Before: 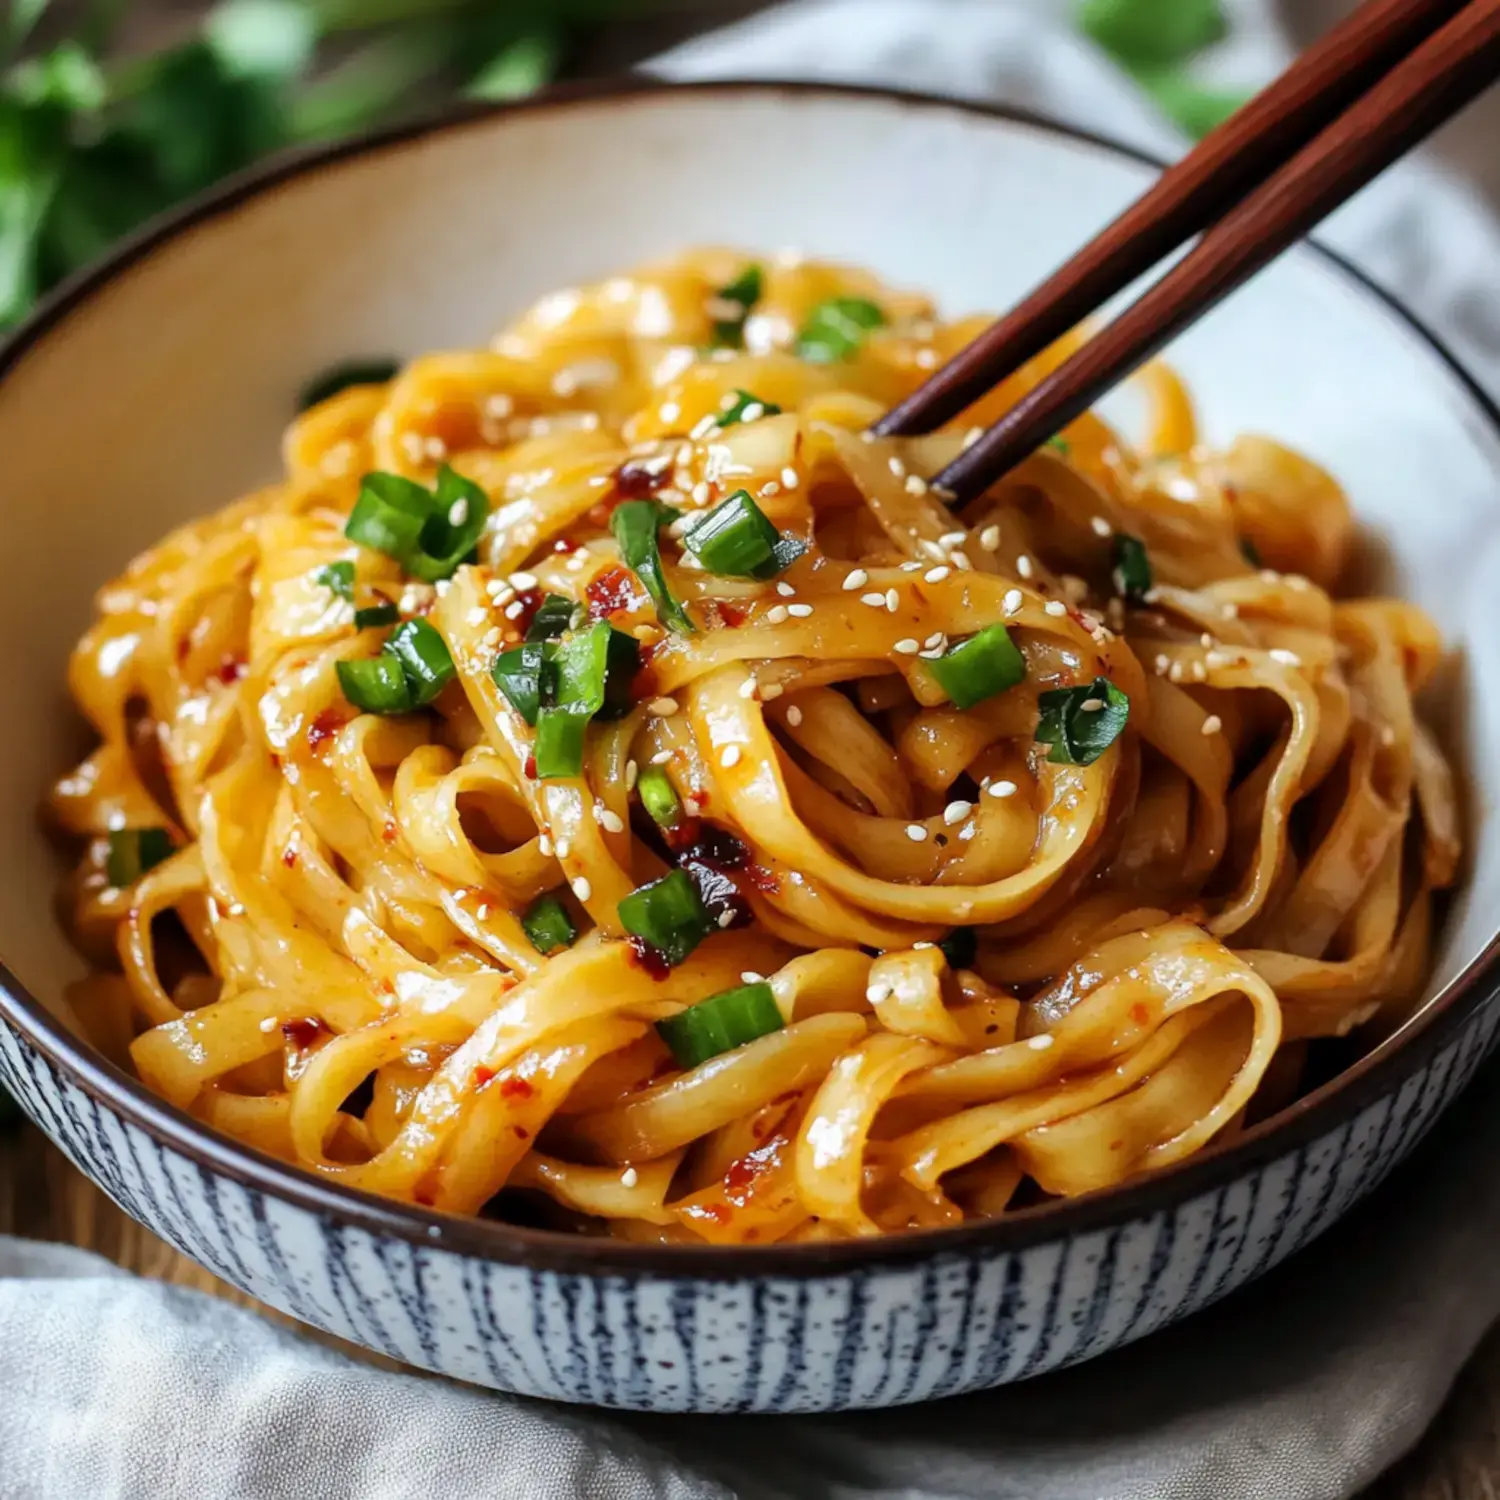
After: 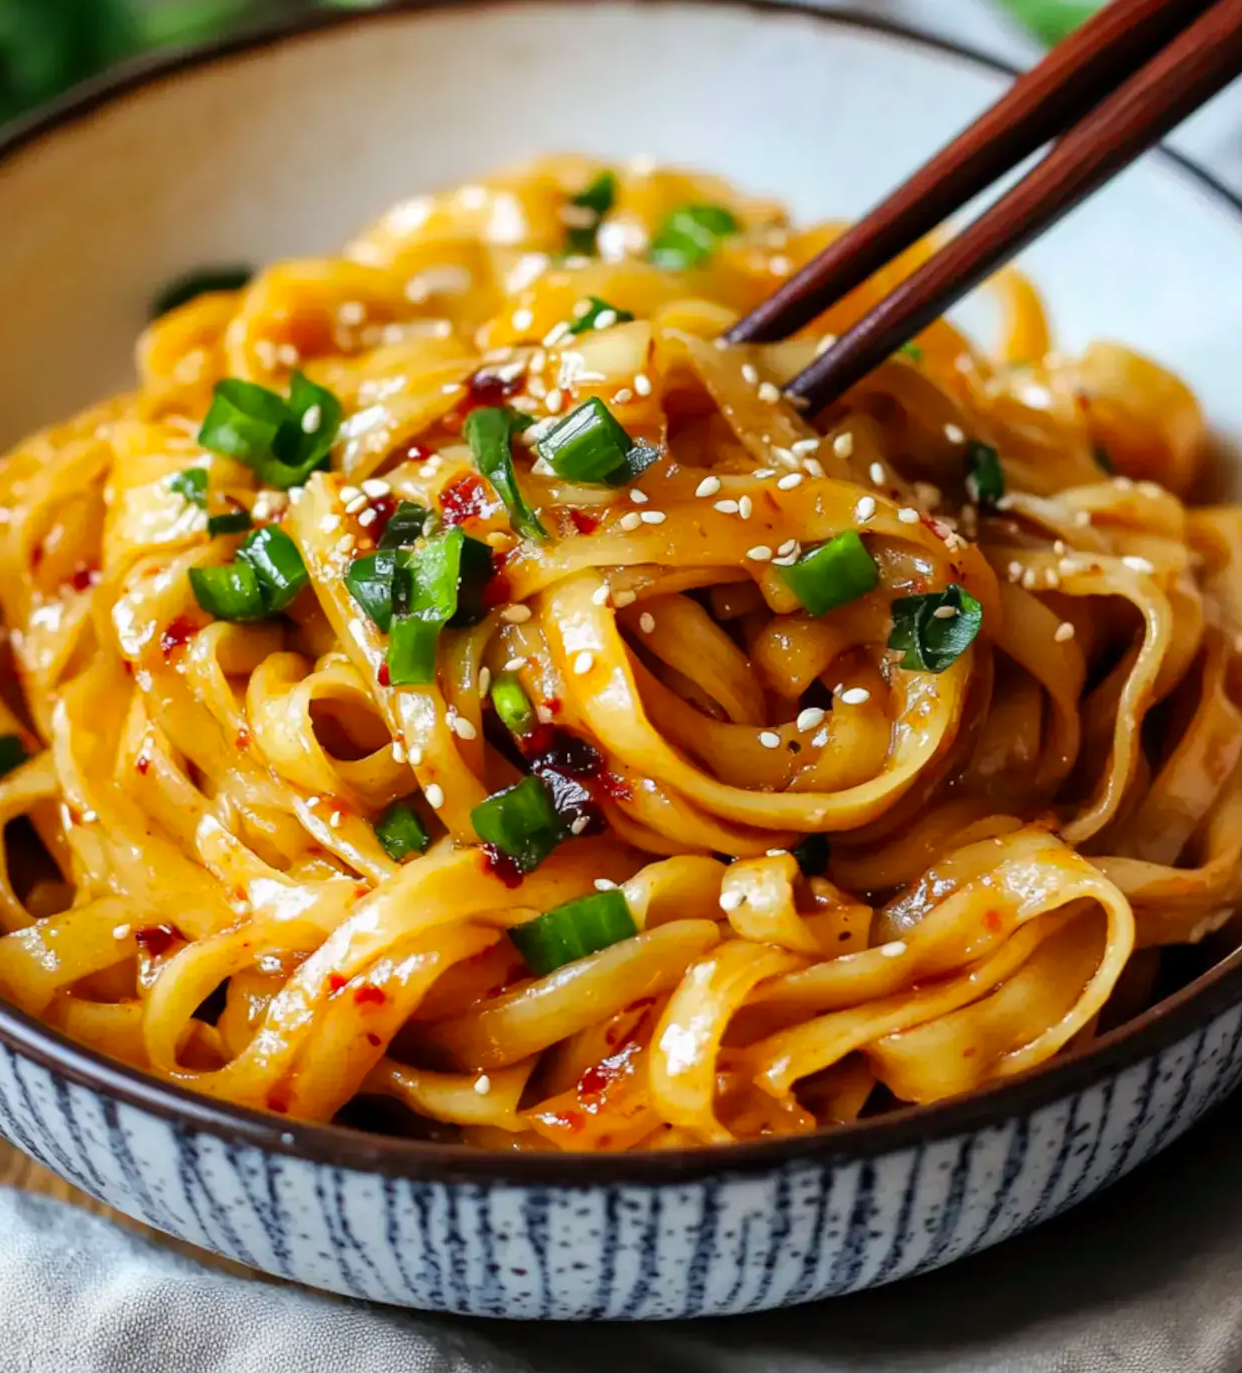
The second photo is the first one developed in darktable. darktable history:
crop: left 9.807%, top 6.259%, right 7.334%, bottom 2.177%
contrast brightness saturation: contrast 0.04, saturation 0.16
shadows and highlights: radius 264.75, soften with gaussian
haze removal: strength 0.02, distance 0.25, compatibility mode true, adaptive false
